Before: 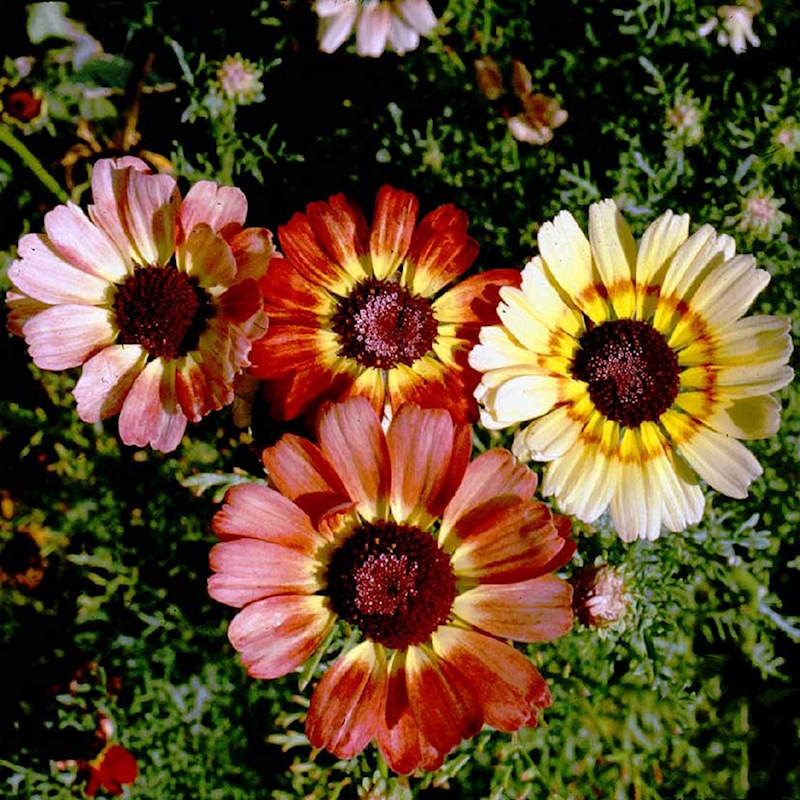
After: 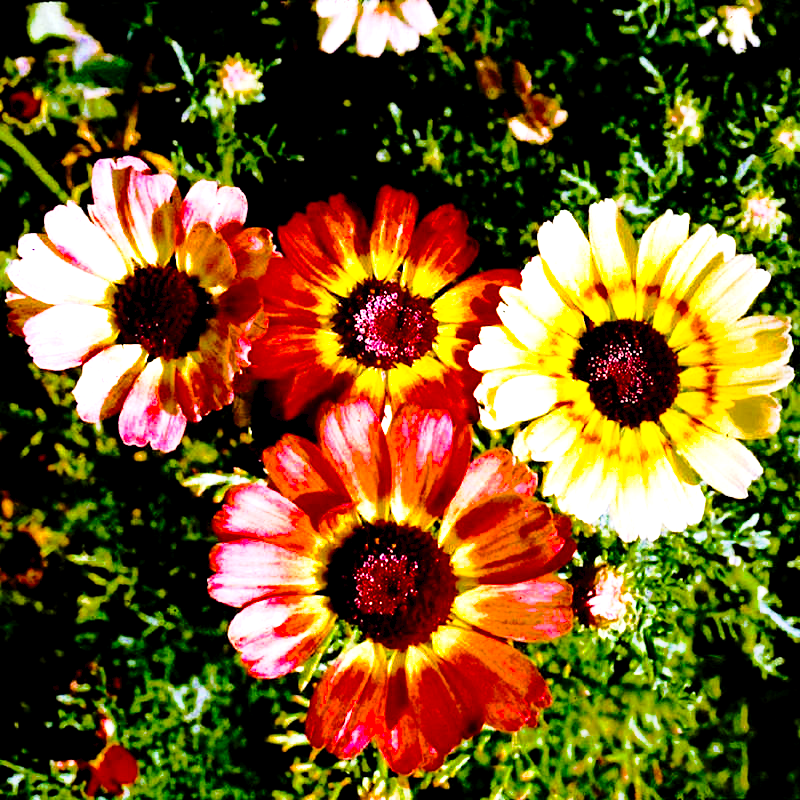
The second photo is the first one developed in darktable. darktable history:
color balance rgb: power › hue 330.13°, global offset › luminance -0.514%, perceptual saturation grading › global saturation 40.861%, global vibrance 10.529%, saturation formula JzAzBz (2021)
tone curve: curves: ch0 [(0, 0) (0.105, 0.068) (0.195, 0.162) (0.283, 0.283) (0.384, 0.404) (0.485, 0.531) (0.638, 0.681) (0.795, 0.879) (1, 0.977)]; ch1 [(0, 0) (0.161, 0.092) (0.35, 0.33) (0.379, 0.401) (0.456, 0.469) (0.504, 0.5) (0.512, 0.514) (0.58, 0.597) (0.635, 0.646) (1, 1)]; ch2 [(0, 0) (0.371, 0.362) (0.437, 0.437) (0.5, 0.5) (0.53, 0.523) (0.56, 0.58) (0.622, 0.606) (1, 1)], preserve colors none
tone equalizer: -8 EV -0.778 EV, -7 EV -0.704 EV, -6 EV -0.566 EV, -5 EV -0.368 EV, -3 EV 0.39 EV, -2 EV 0.6 EV, -1 EV 0.69 EV, +0 EV 0.756 EV, mask exposure compensation -0.499 EV
exposure: exposure 0.949 EV, compensate exposure bias true, compensate highlight preservation false
